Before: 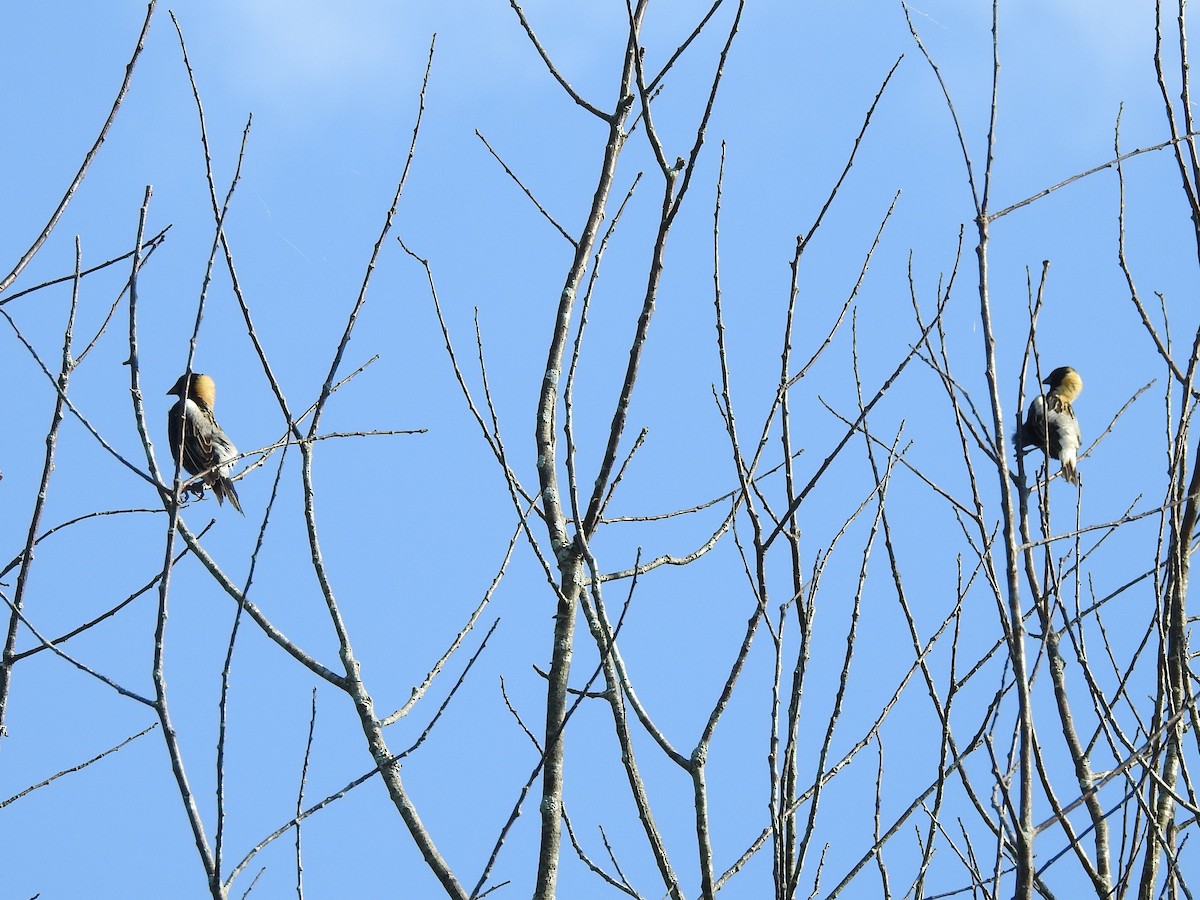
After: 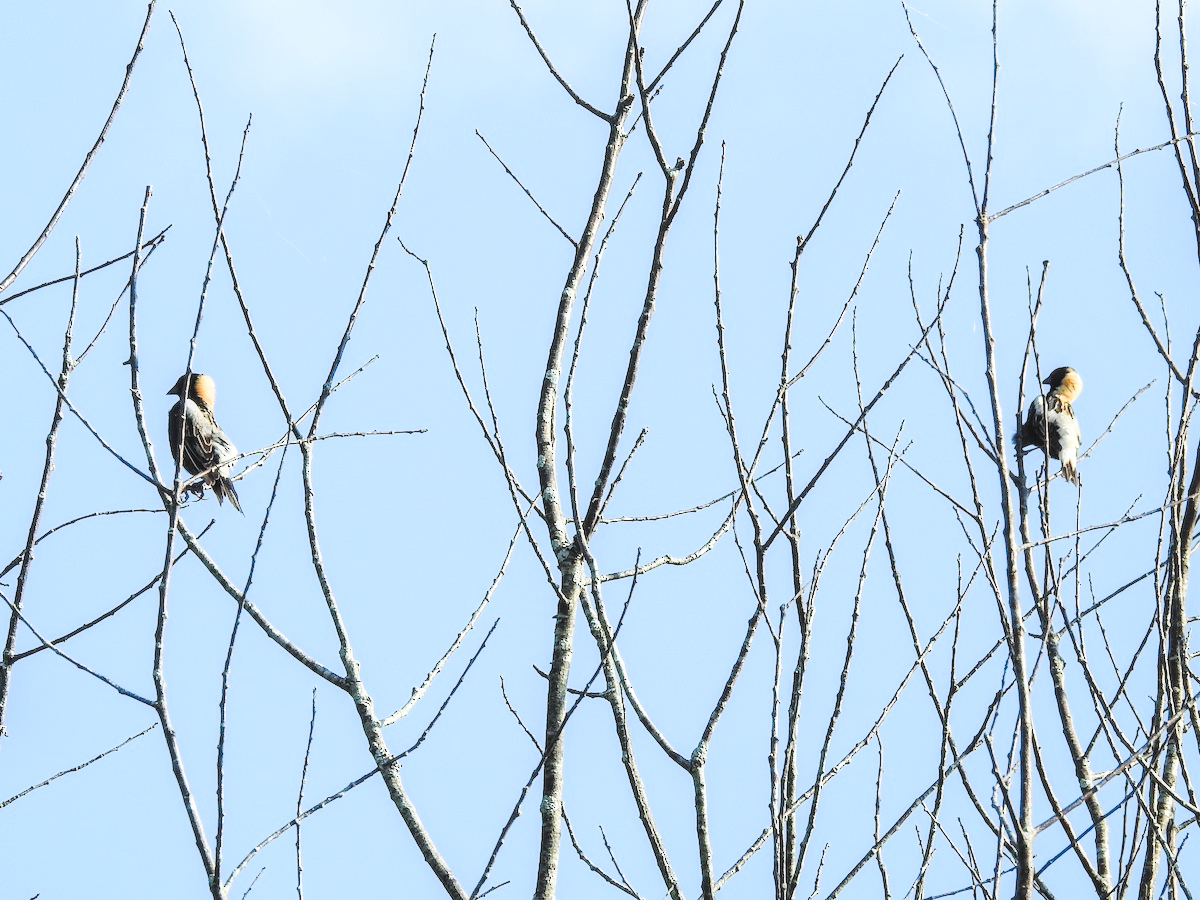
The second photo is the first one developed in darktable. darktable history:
color zones: curves: ch1 [(0.235, 0.558) (0.75, 0.5)]; ch2 [(0.25, 0.462) (0.749, 0.457)], mix 25.94%
local contrast: detail 130%
tone curve: curves: ch0 [(0, 0) (0.003, 0.006) (0.011, 0.015) (0.025, 0.032) (0.044, 0.054) (0.069, 0.079) (0.1, 0.111) (0.136, 0.146) (0.177, 0.186) (0.224, 0.229) (0.277, 0.286) (0.335, 0.348) (0.399, 0.426) (0.468, 0.514) (0.543, 0.609) (0.623, 0.706) (0.709, 0.789) (0.801, 0.862) (0.898, 0.926) (1, 1)], preserve colors none
filmic rgb: white relative exposure 2.34 EV, hardness 6.59
contrast brightness saturation: brightness 0.28
